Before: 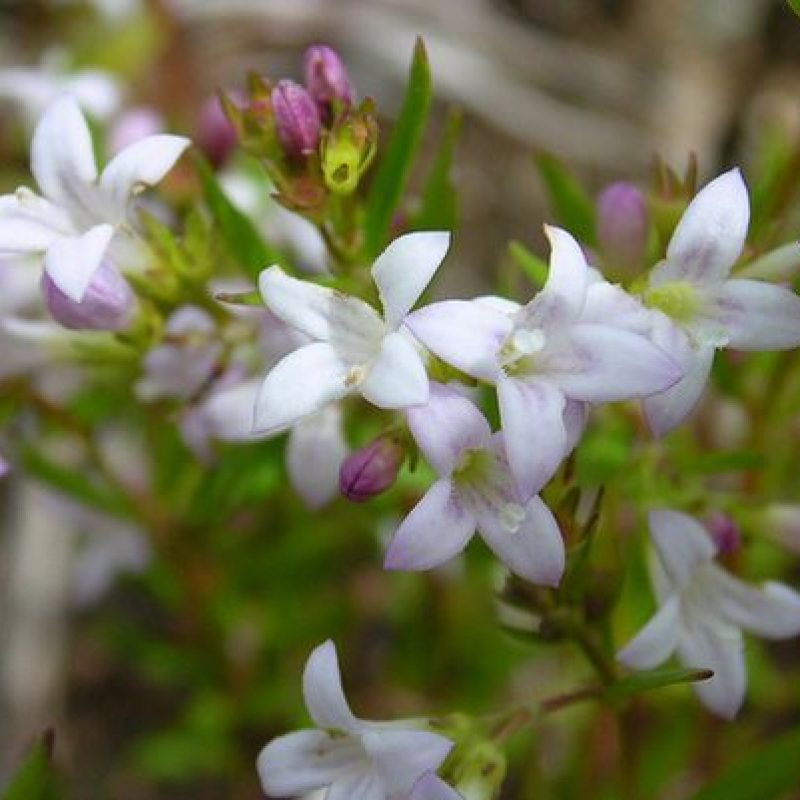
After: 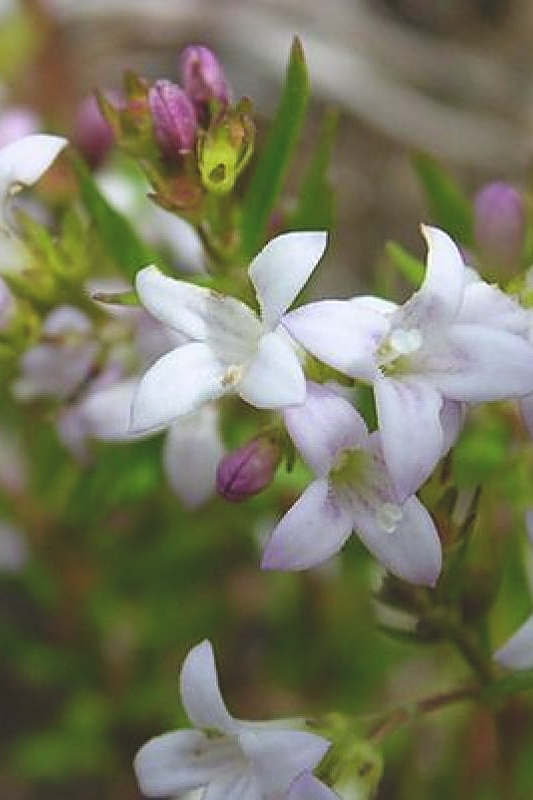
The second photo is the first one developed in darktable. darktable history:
exposure: black level correction -0.015, compensate highlight preservation false
sharpen: on, module defaults
crop and rotate: left 15.446%, right 17.836%
